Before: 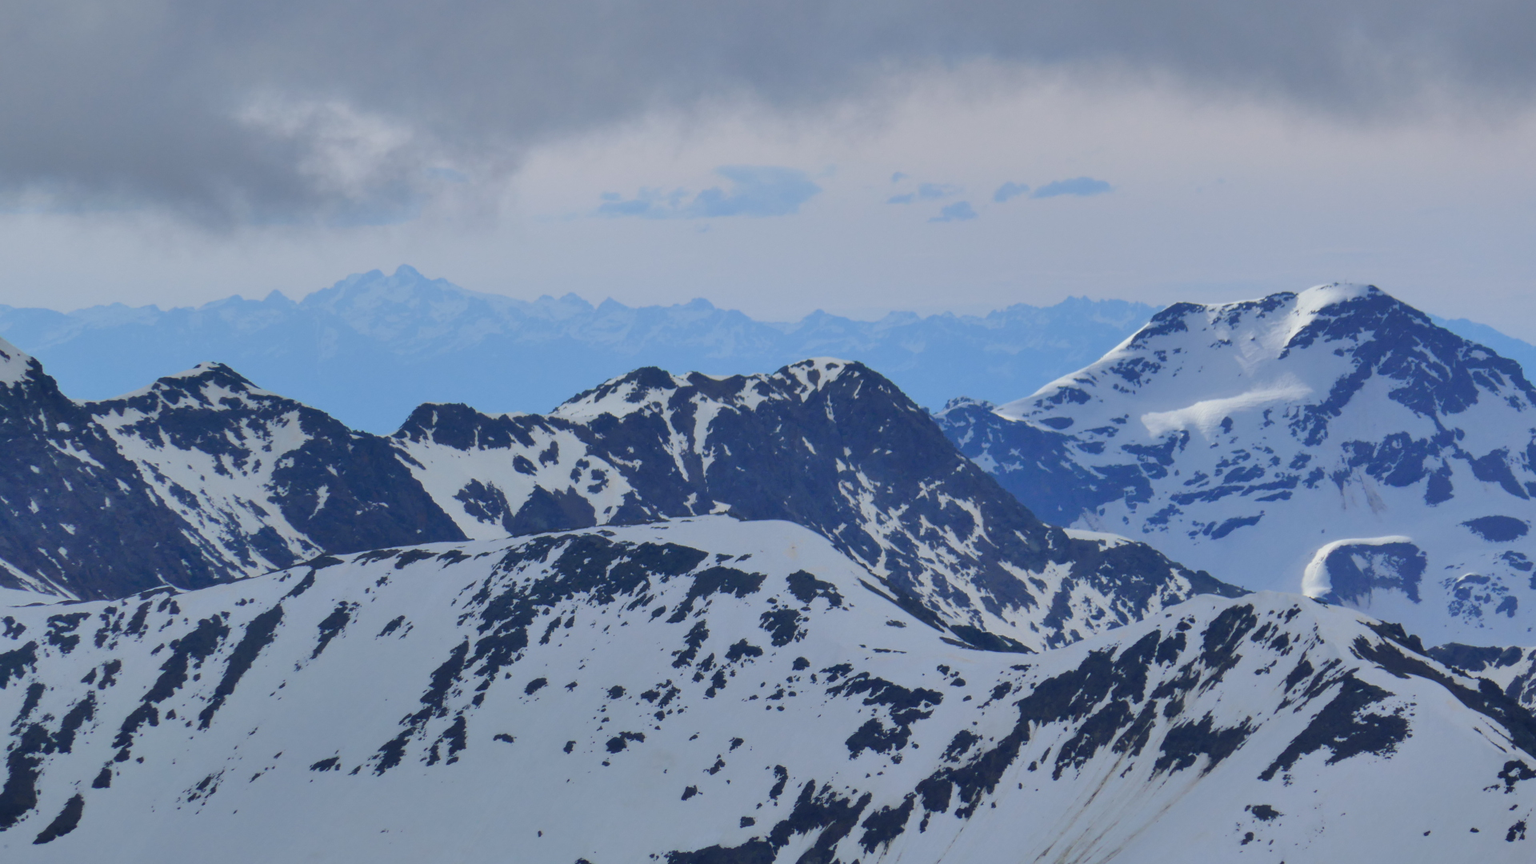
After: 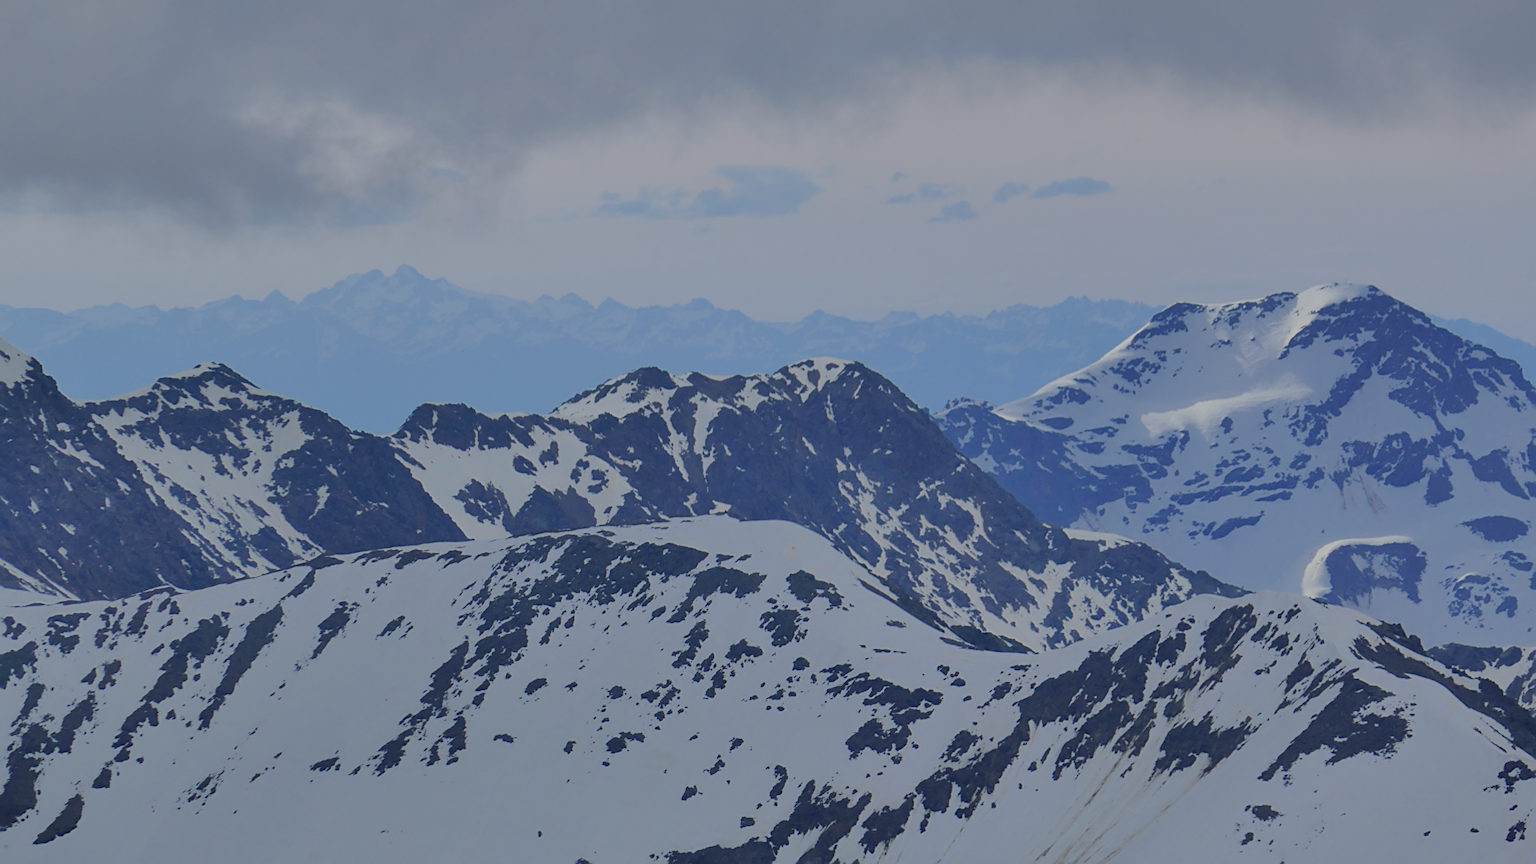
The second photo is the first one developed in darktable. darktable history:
sharpen: on, module defaults
filmic rgb: middle gray luminance 4.07%, black relative exposure -13 EV, white relative exposure 5.04 EV, target black luminance 0%, hardness 5.17, latitude 59.65%, contrast 0.753, highlights saturation mix 4.85%, shadows ↔ highlights balance 25.78%, iterations of high-quality reconstruction 0
